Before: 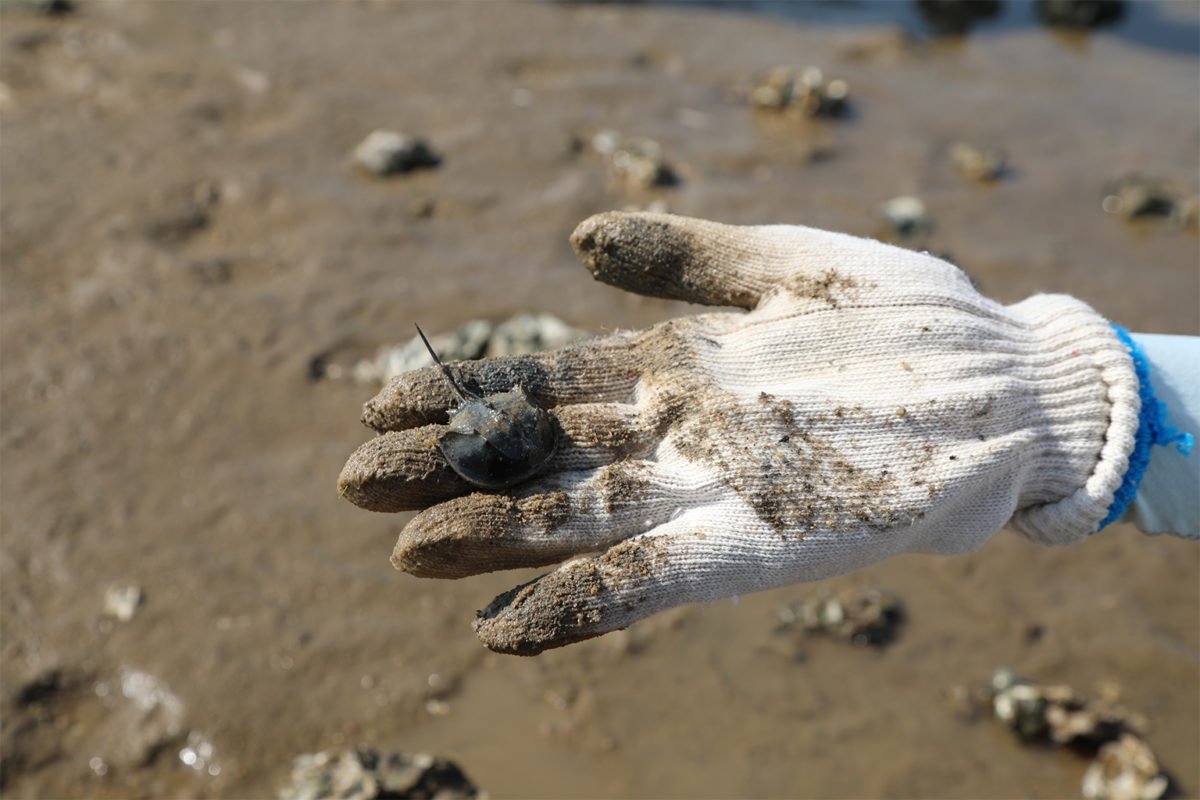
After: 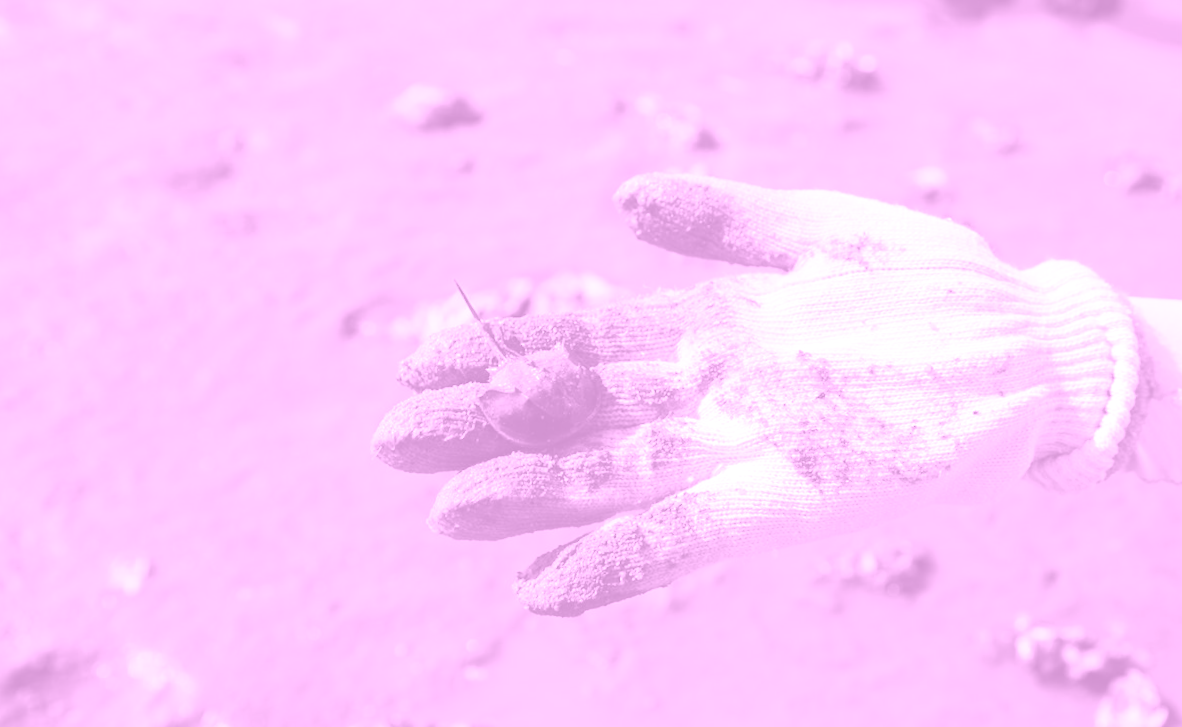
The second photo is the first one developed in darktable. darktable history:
white balance: red 0.983, blue 1.036
exposure: exposure 0.669 EV, compensate highlight preservation false
tone equalizer: -8 EV -0.417 EV, -7 EV -0.389 EV, -6 EV -0.333 EV, -5 EV -0.222 EV, -3 EV 0.222 EV, -2 EV 0.333 EV, -1 EV 0.389 EV, +0 EV 0.417 EV, edges refinement/feathering 500, mask exposure compensation -1.25 EV, preserve details no
colorize: hue 331.2°, saturation 75%, source mix 30.28%, lightness 70.52%, version 1
rotate and perspective: rotation -0.013°, lens shift (vertical) -0.027, lens shift (horizontal) 0.178, crop left 0.016, crop right 0.989, crop top 0.082, crop bottom 0.918
